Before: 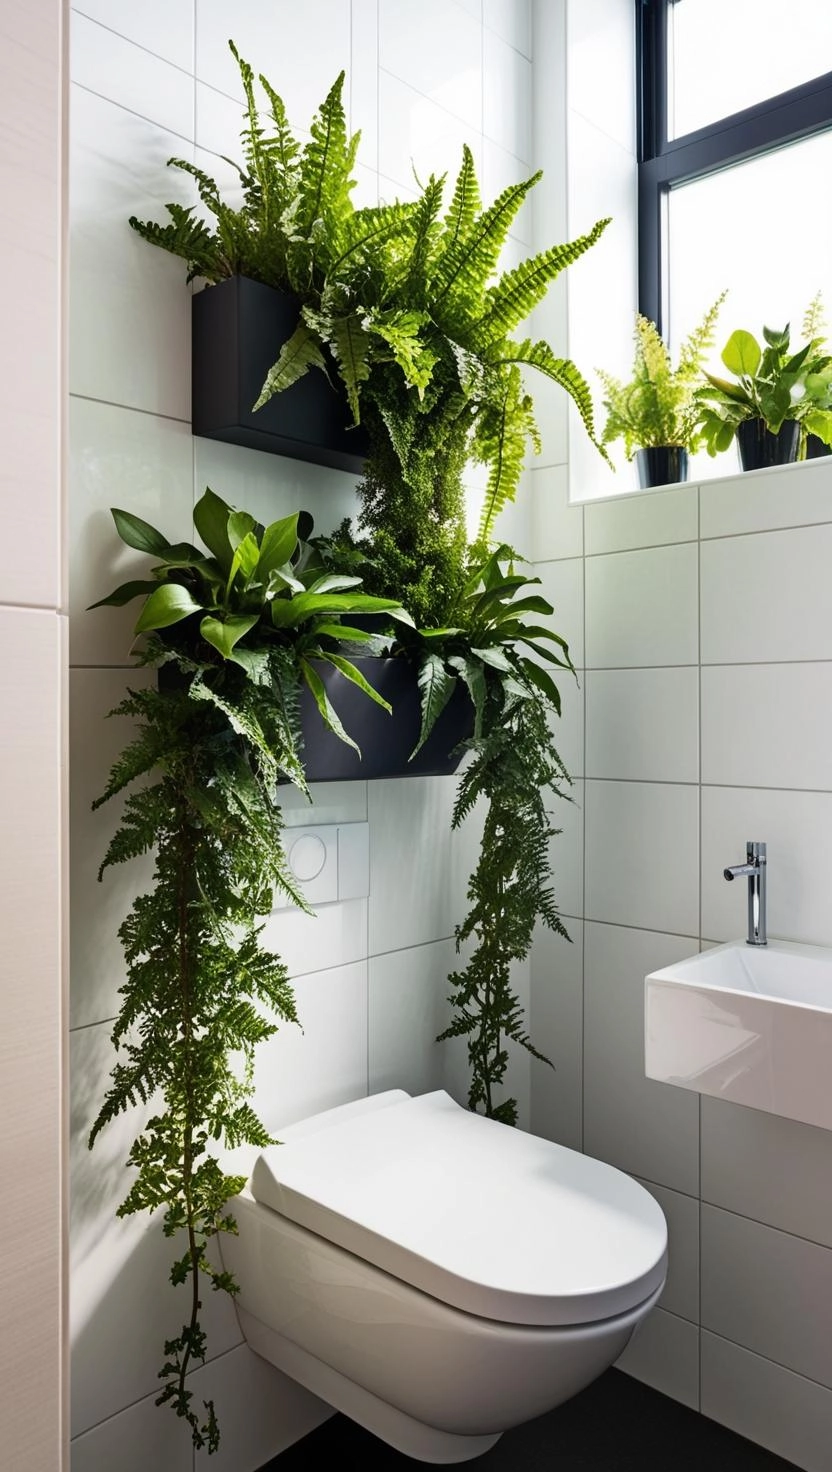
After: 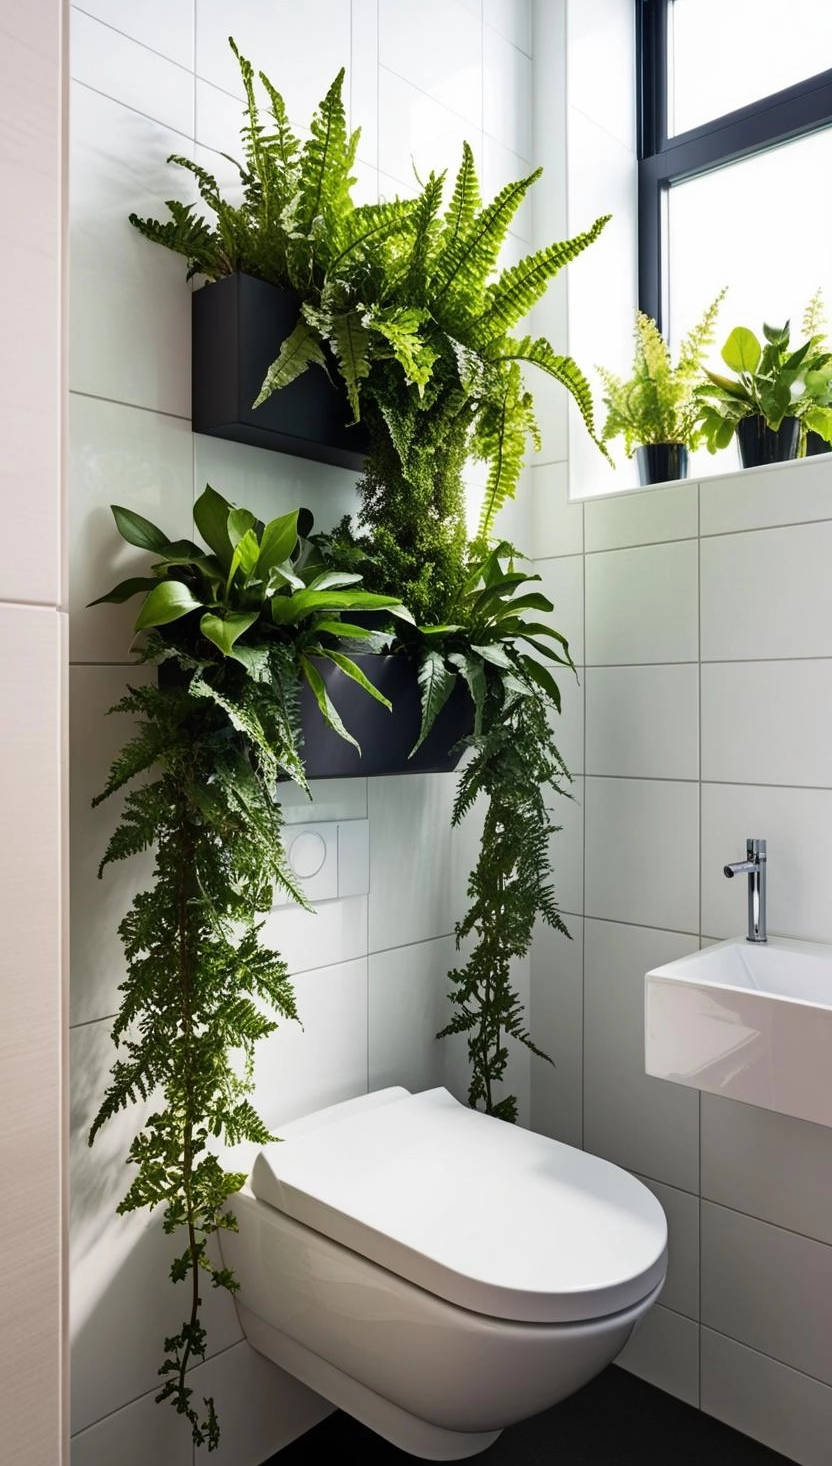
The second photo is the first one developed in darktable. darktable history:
crop: top 0.222%, bottom 0.134%
